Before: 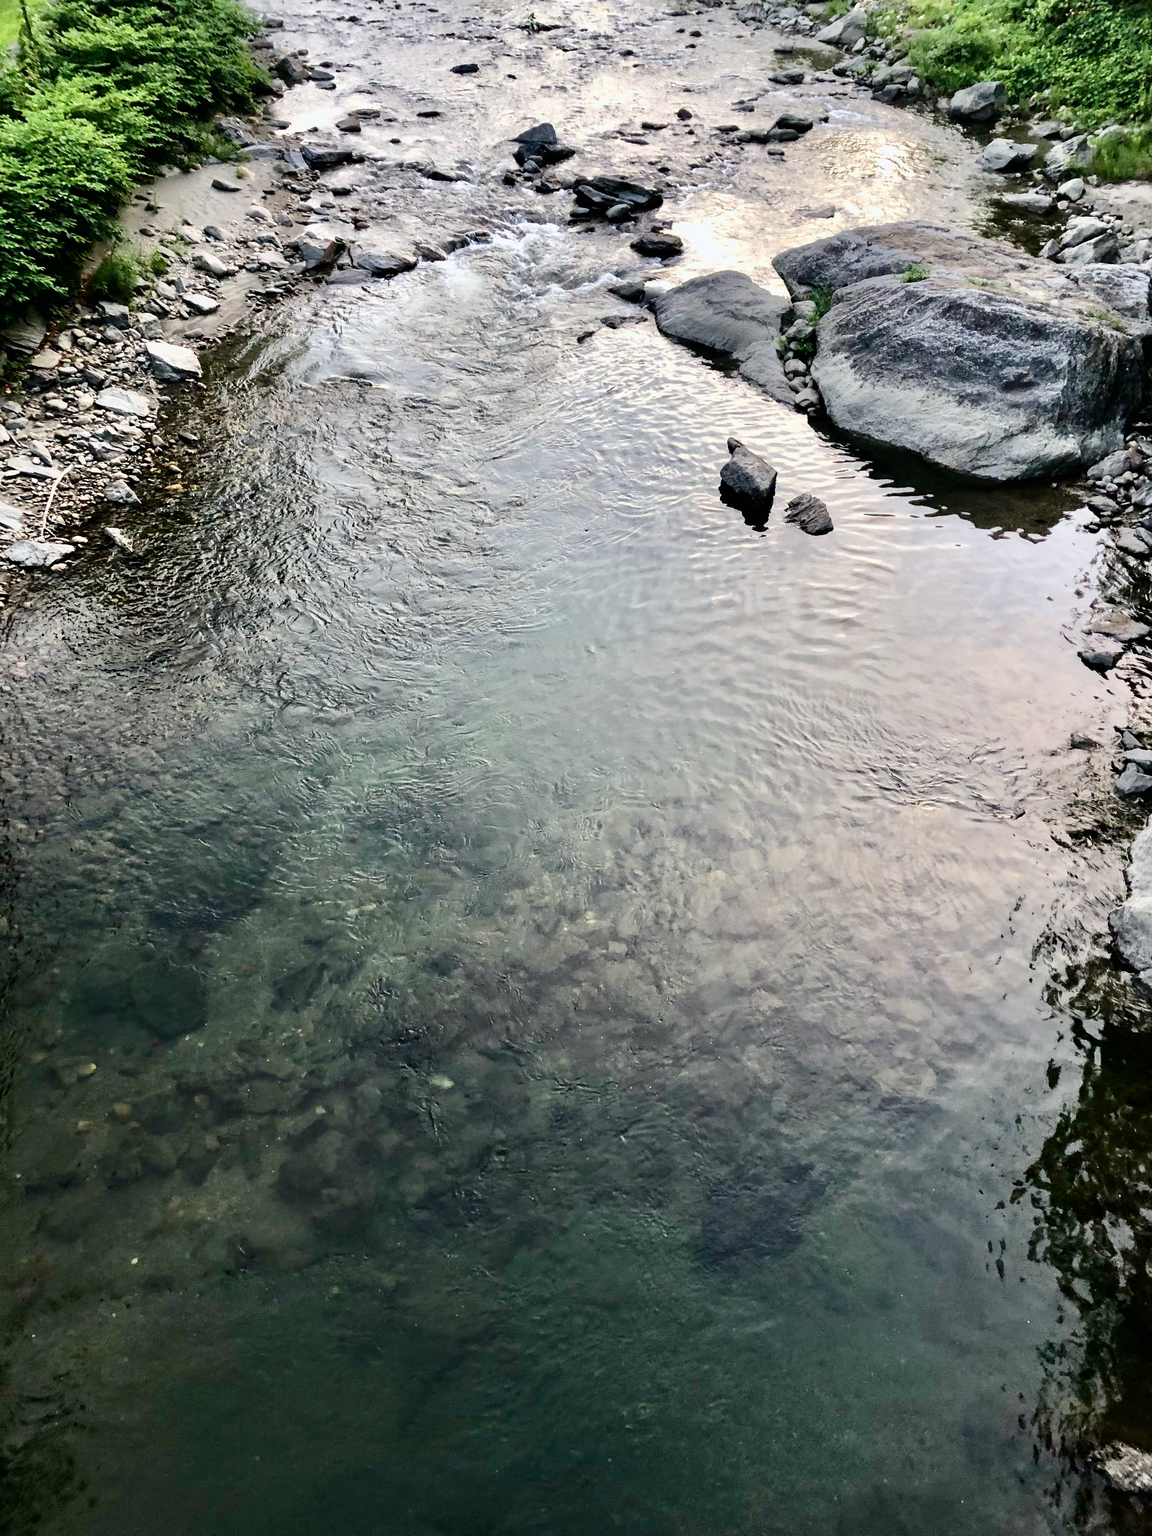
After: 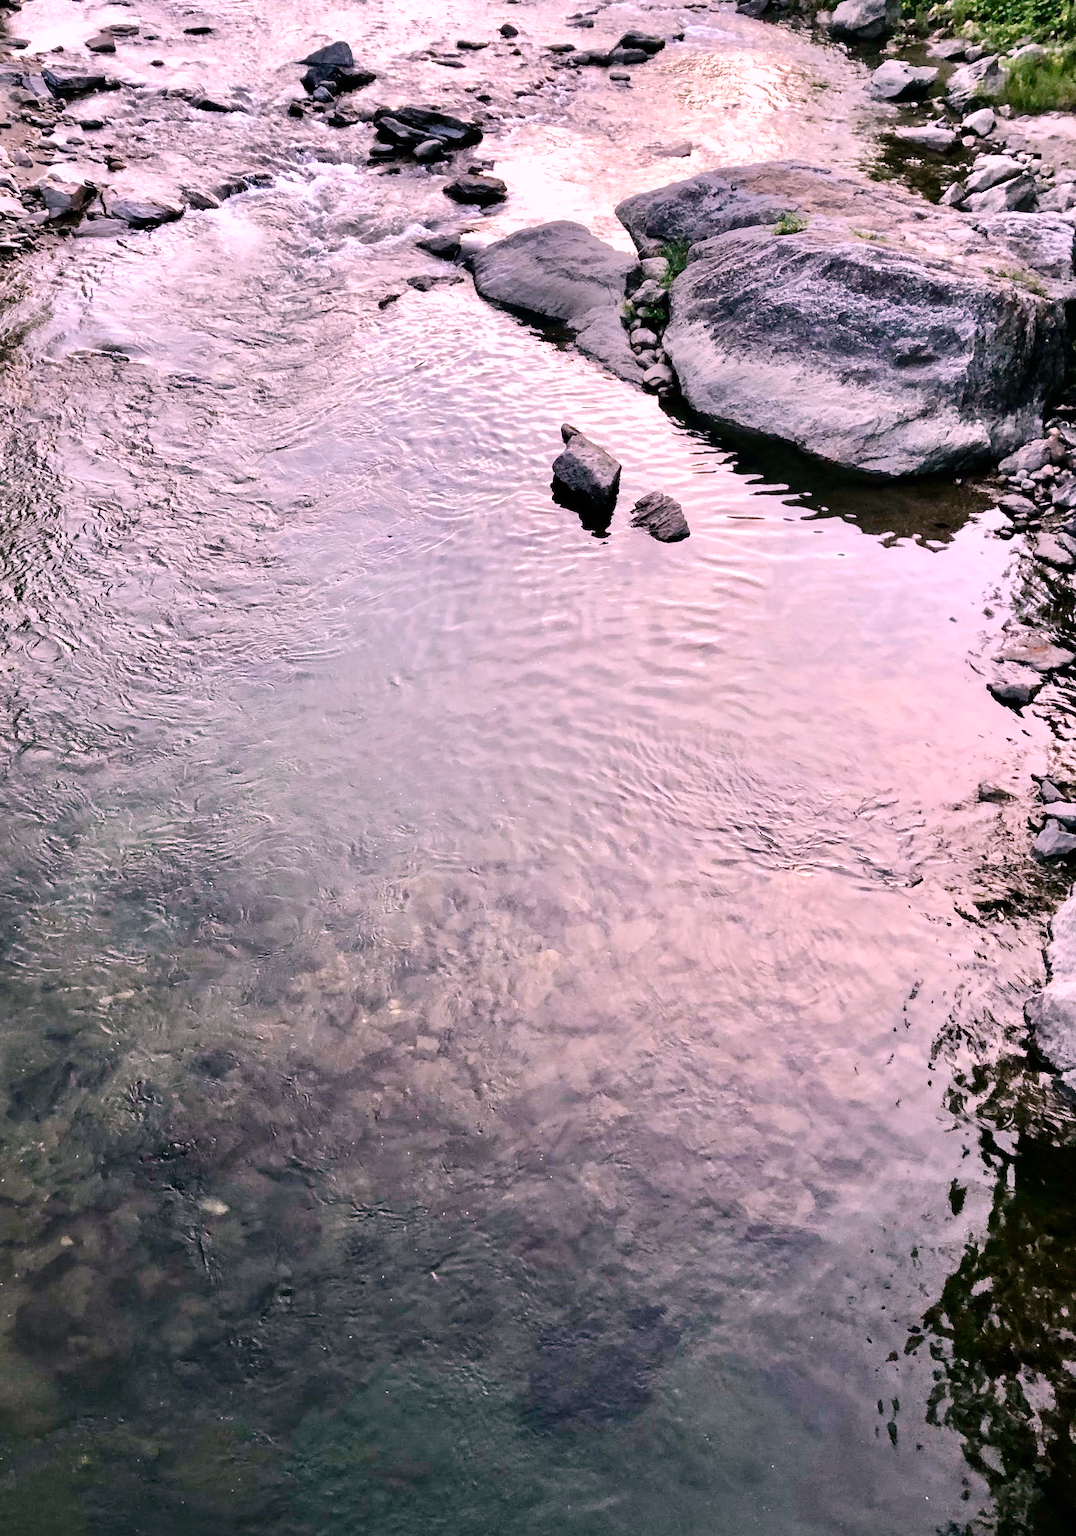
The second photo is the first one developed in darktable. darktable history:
crop: left 23.095%, top 5.827%, bottom 11.854%
white balance: red 1.188, blue 1.11
